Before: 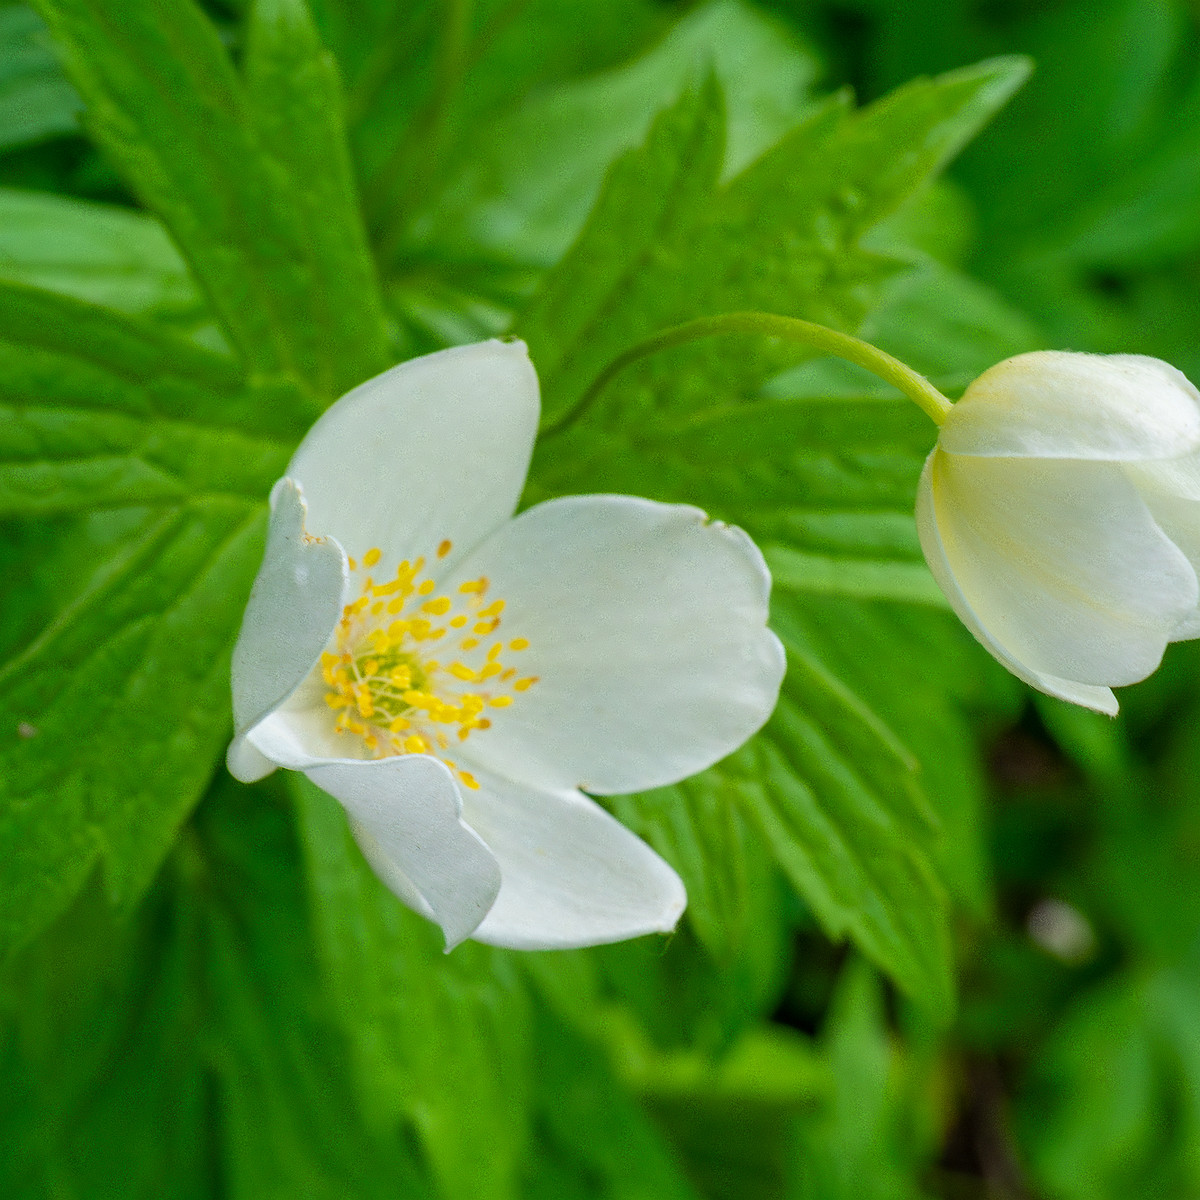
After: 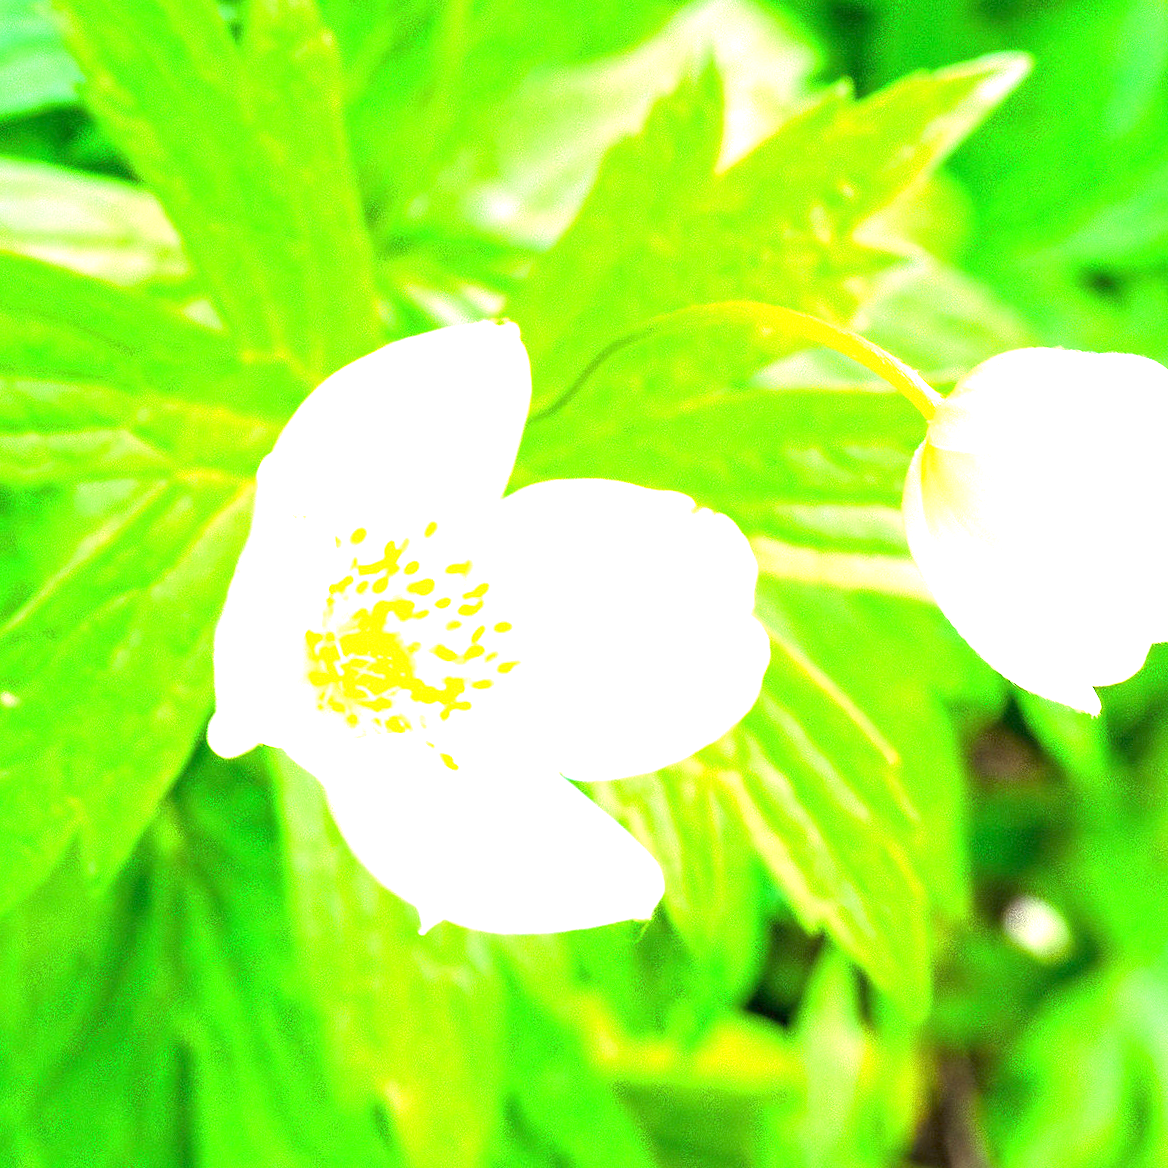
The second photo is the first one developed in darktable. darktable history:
tone equalizer: on, module defaults
exposure: exposure 2.898 EV, compensate highlight preservation false
crop and rotate: angle -1.56°
